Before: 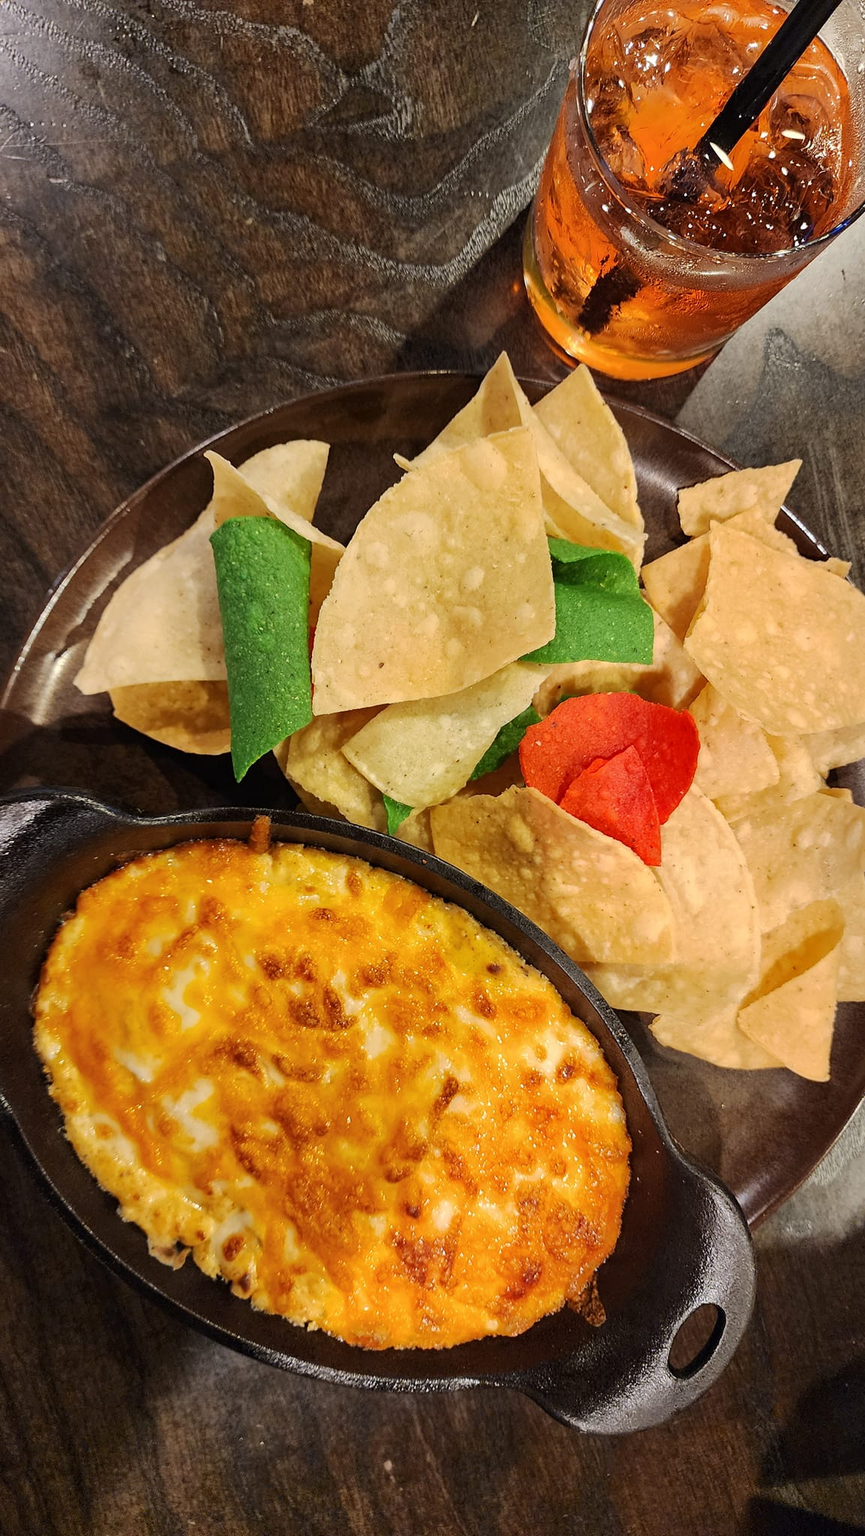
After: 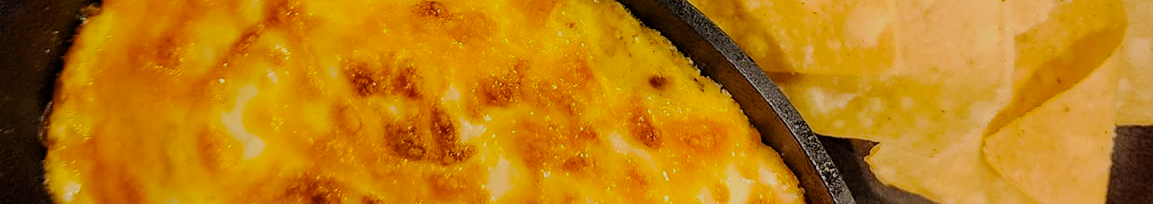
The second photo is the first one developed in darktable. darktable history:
filmic rgb: black relative exposure -7.65 EV, white relative exposure 4.56 EV, hardness 3.61
crop and rotate: top 59.084%, bottom 30.916%
color balance rgb: perceptual saturation grading › global saturation 25%, global vibrance 20%
